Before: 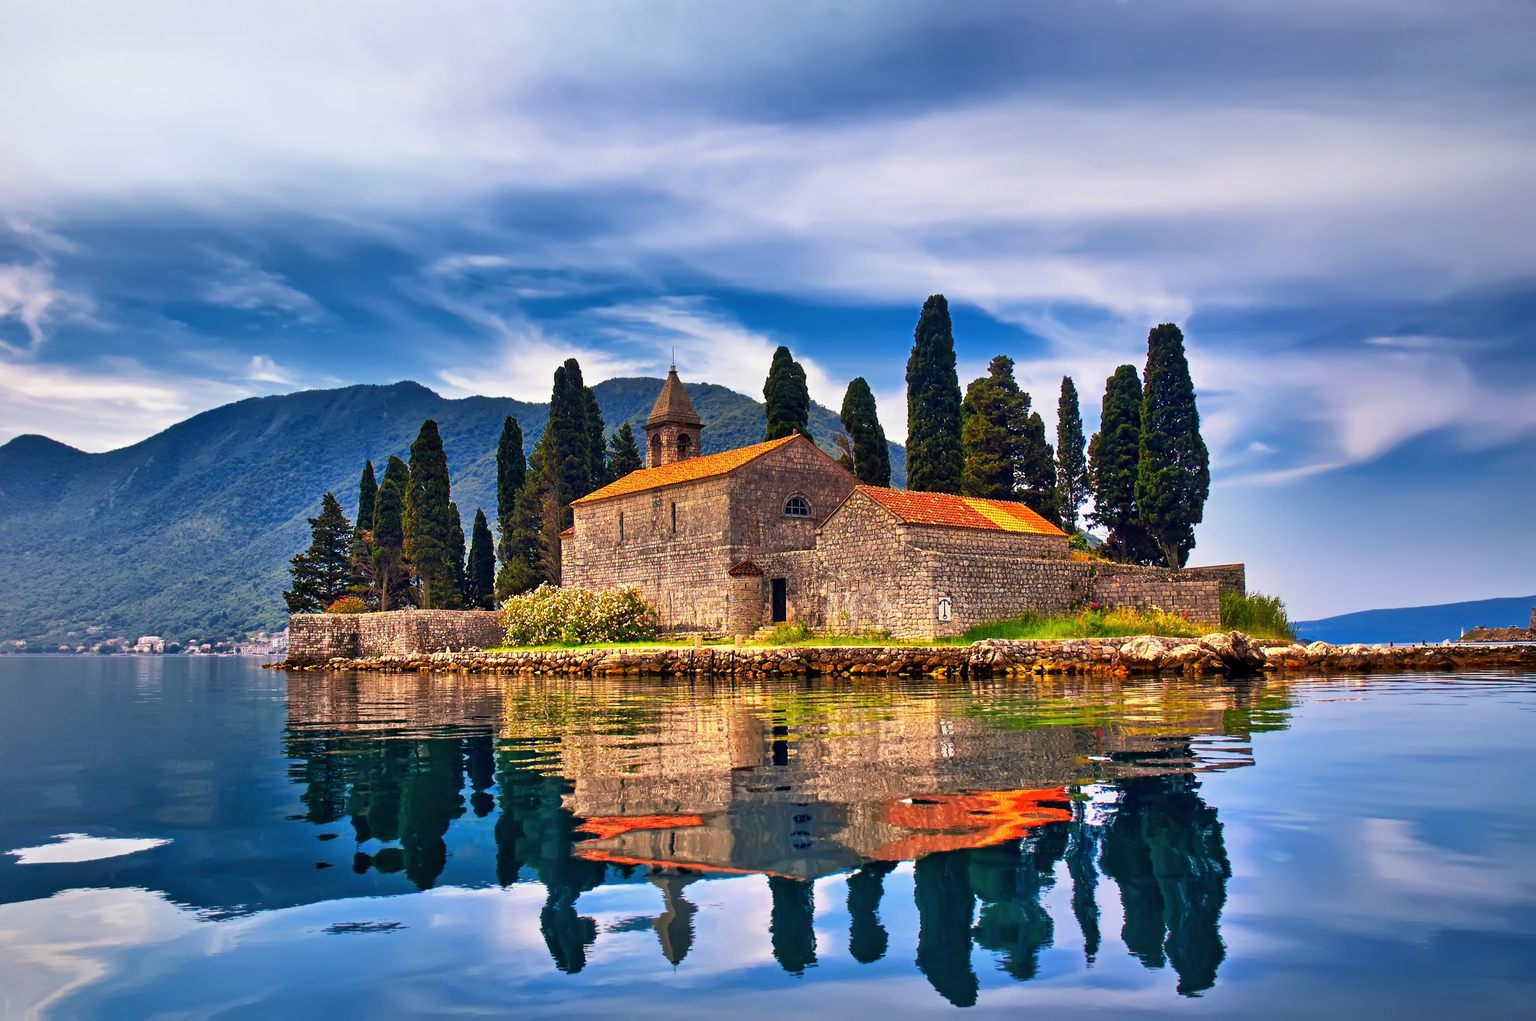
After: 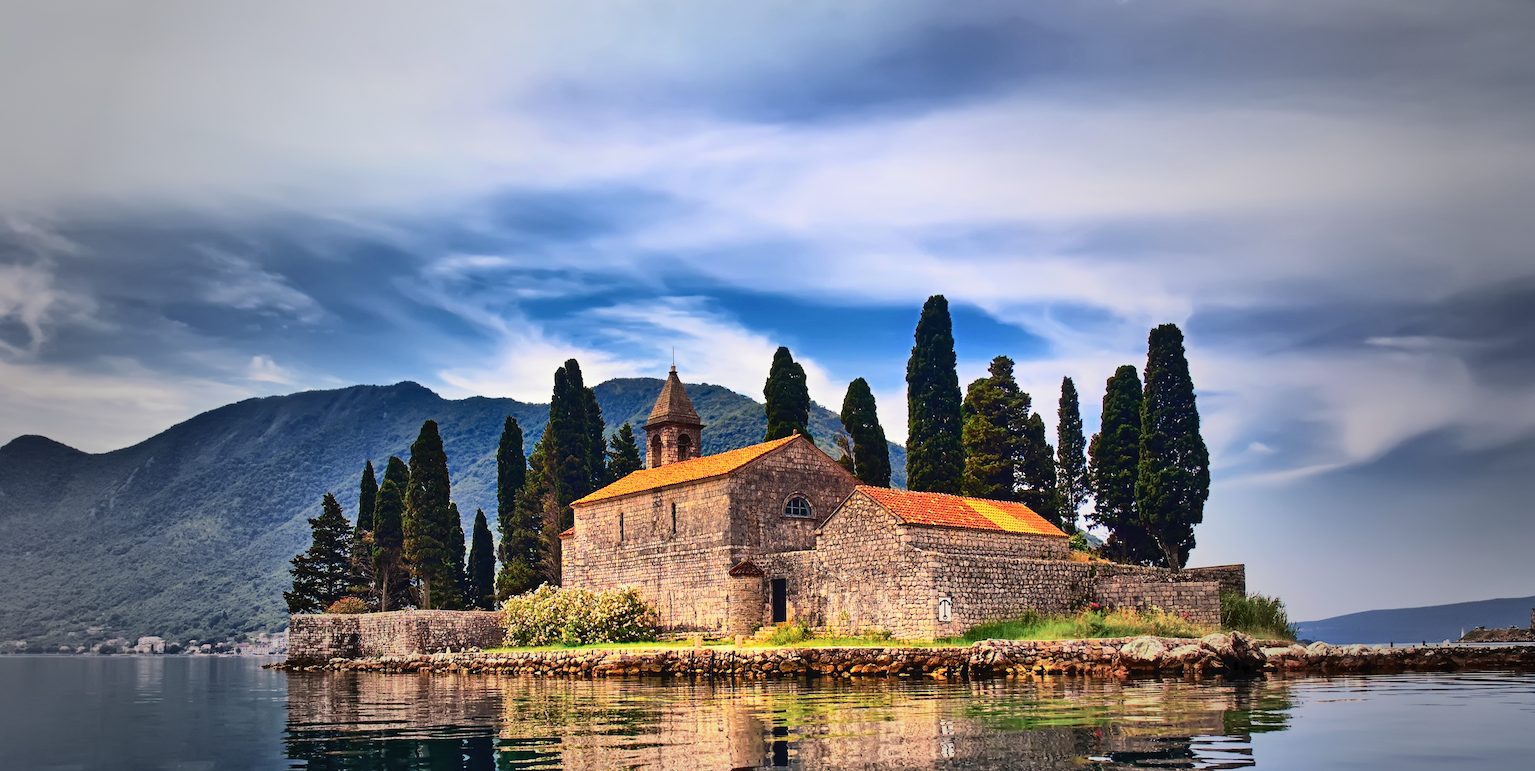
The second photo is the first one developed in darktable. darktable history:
vignetting: fall-off start 32.94%, fall-off radius 64.83%, width/height ratio 0.959
crop: bottom 24.428%
tone curve: curves: ch0 [(0, 0) (0.003, 0.042) (0.011, 0.043) (0.025, 0.047) (0.044, 0.059) (0.069, 0.07) (0.1, 0.085) (0.136, 0.107) (0.177, 0.139) (0.224, 0.185) (0.277, 0.258) (0.335, 0.34) (0.399, 0.434) (0.468, 0.526) (0.543, 0.623) (0.623, 0.709) (0.709, 0.794) (0.801, 0.866) (0.898, 0.919) (1, 1)], color space Lab, independent channels, preserve colors none
